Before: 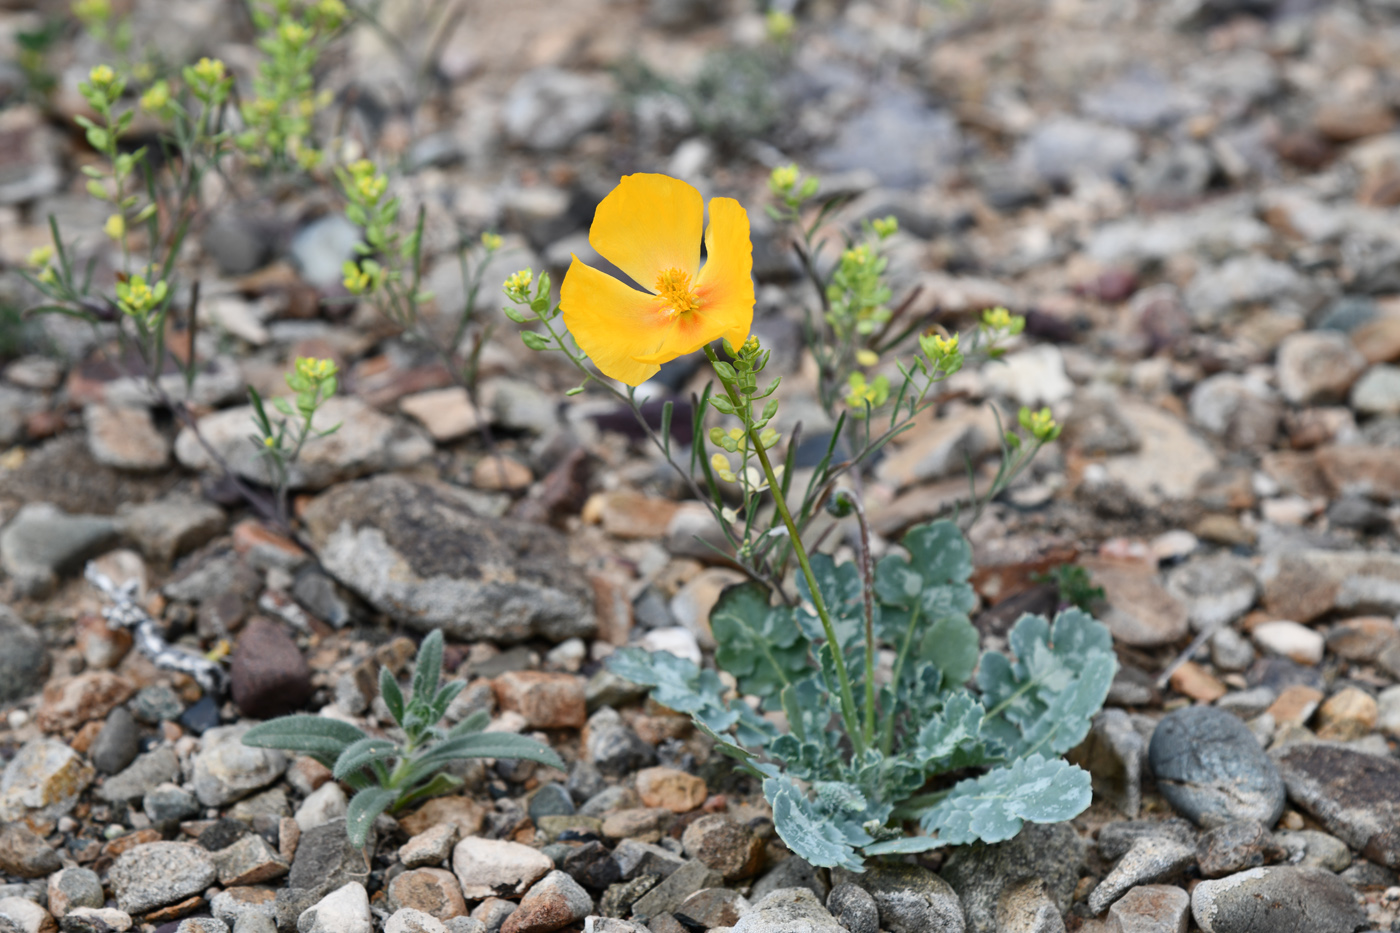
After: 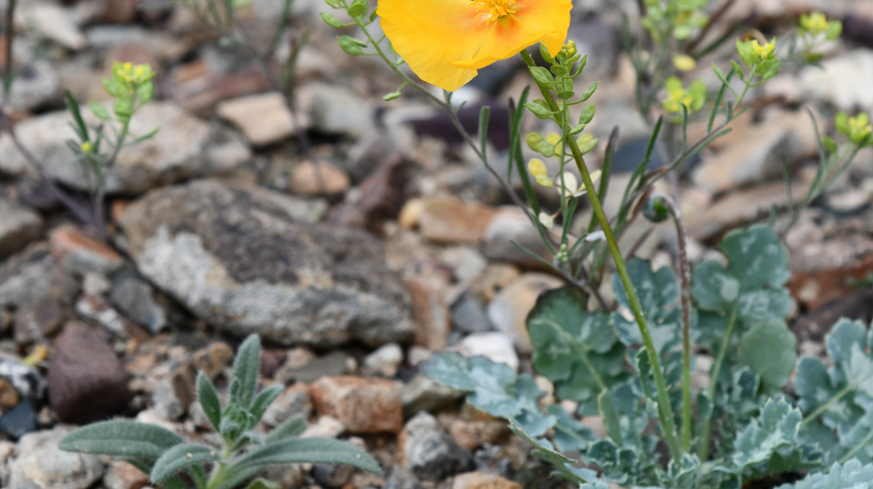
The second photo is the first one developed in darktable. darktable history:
crop: left 13.139%, top 31.627%, right 24.491%, bottom 15.948%
